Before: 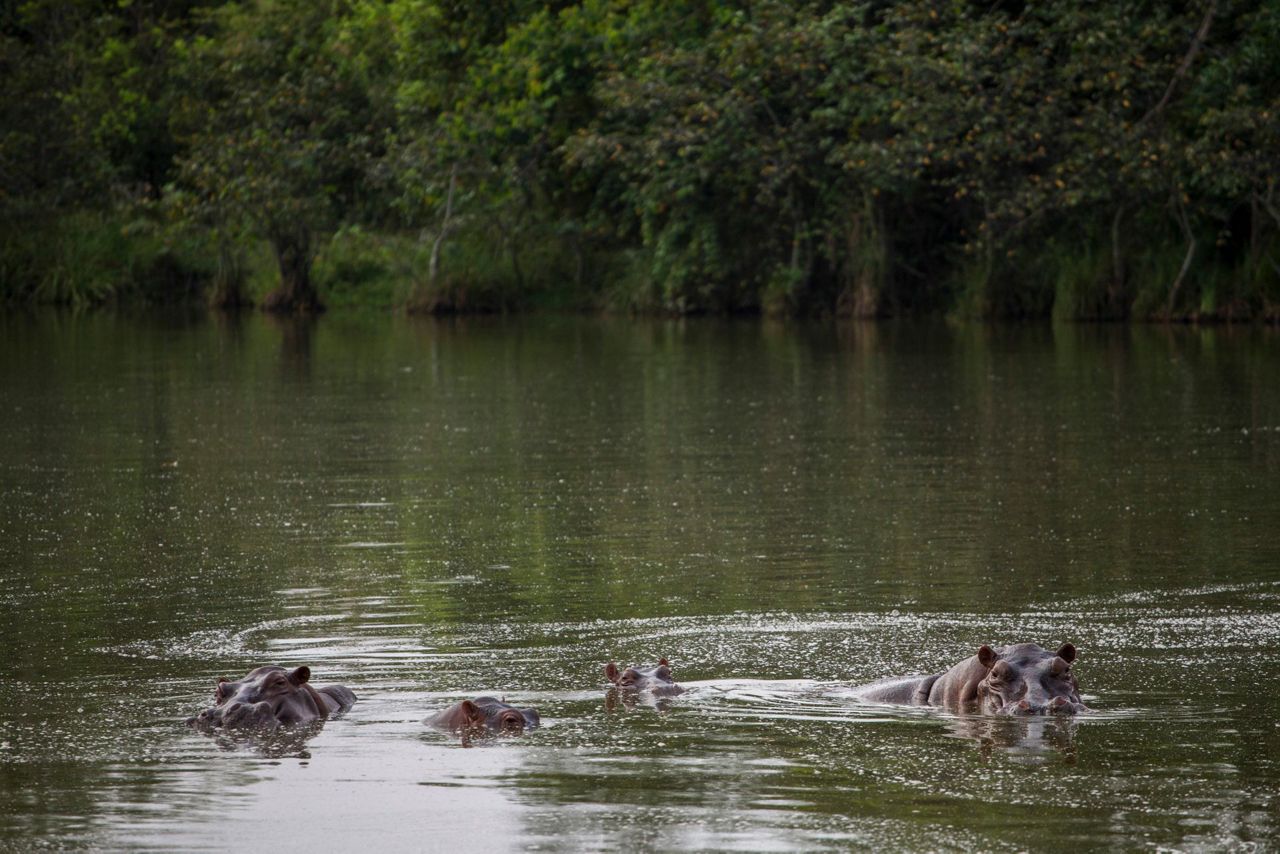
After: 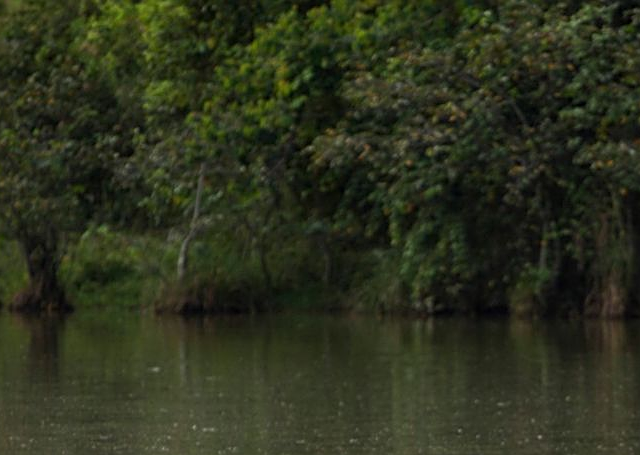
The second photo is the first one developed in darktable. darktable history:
sharpen: on, module defaults
crop: left 19.729%, right 30.27%, bottom 46.638%
